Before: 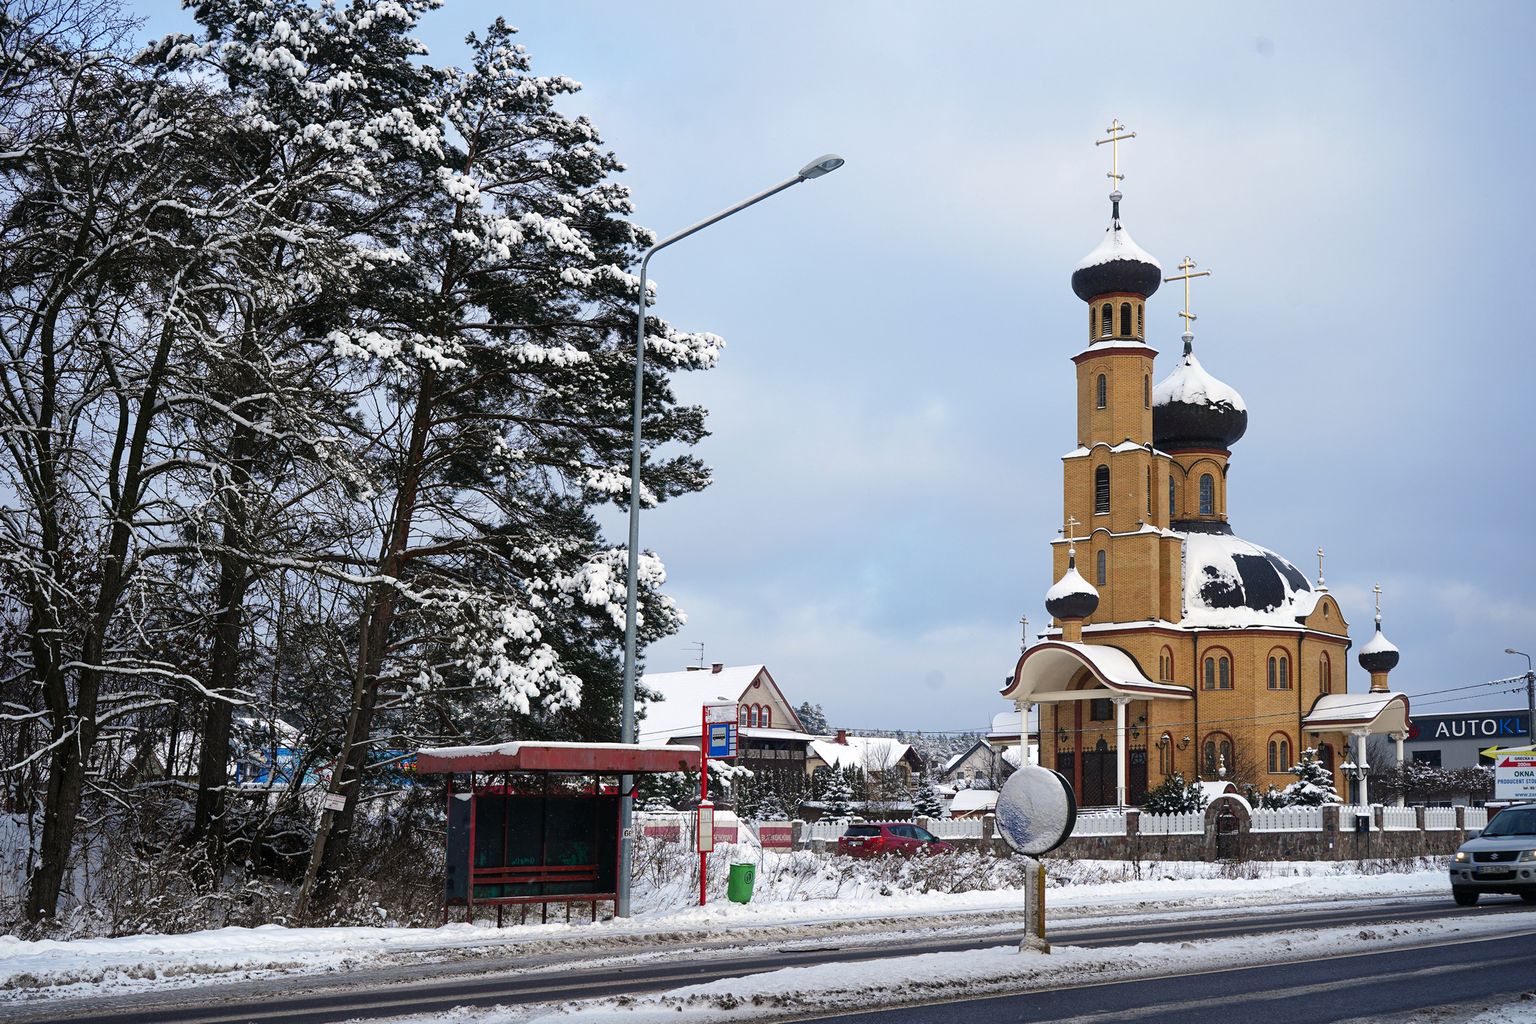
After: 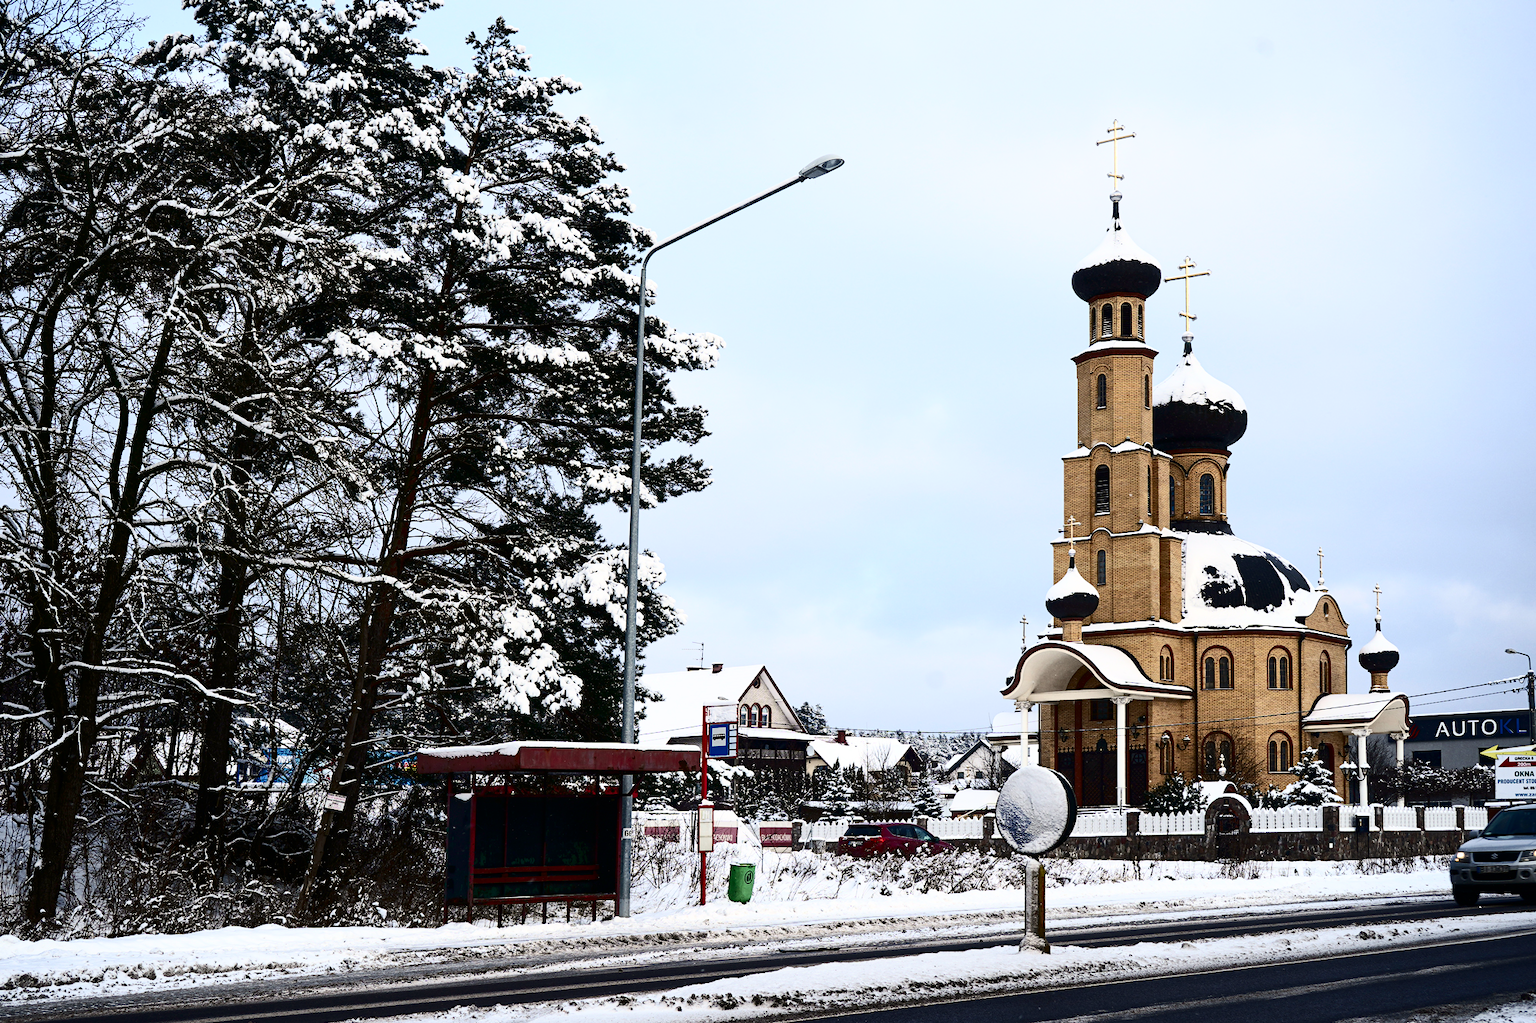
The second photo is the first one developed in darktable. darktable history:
contrast brightness saturation: contrast 0.481, saturation -0.094
